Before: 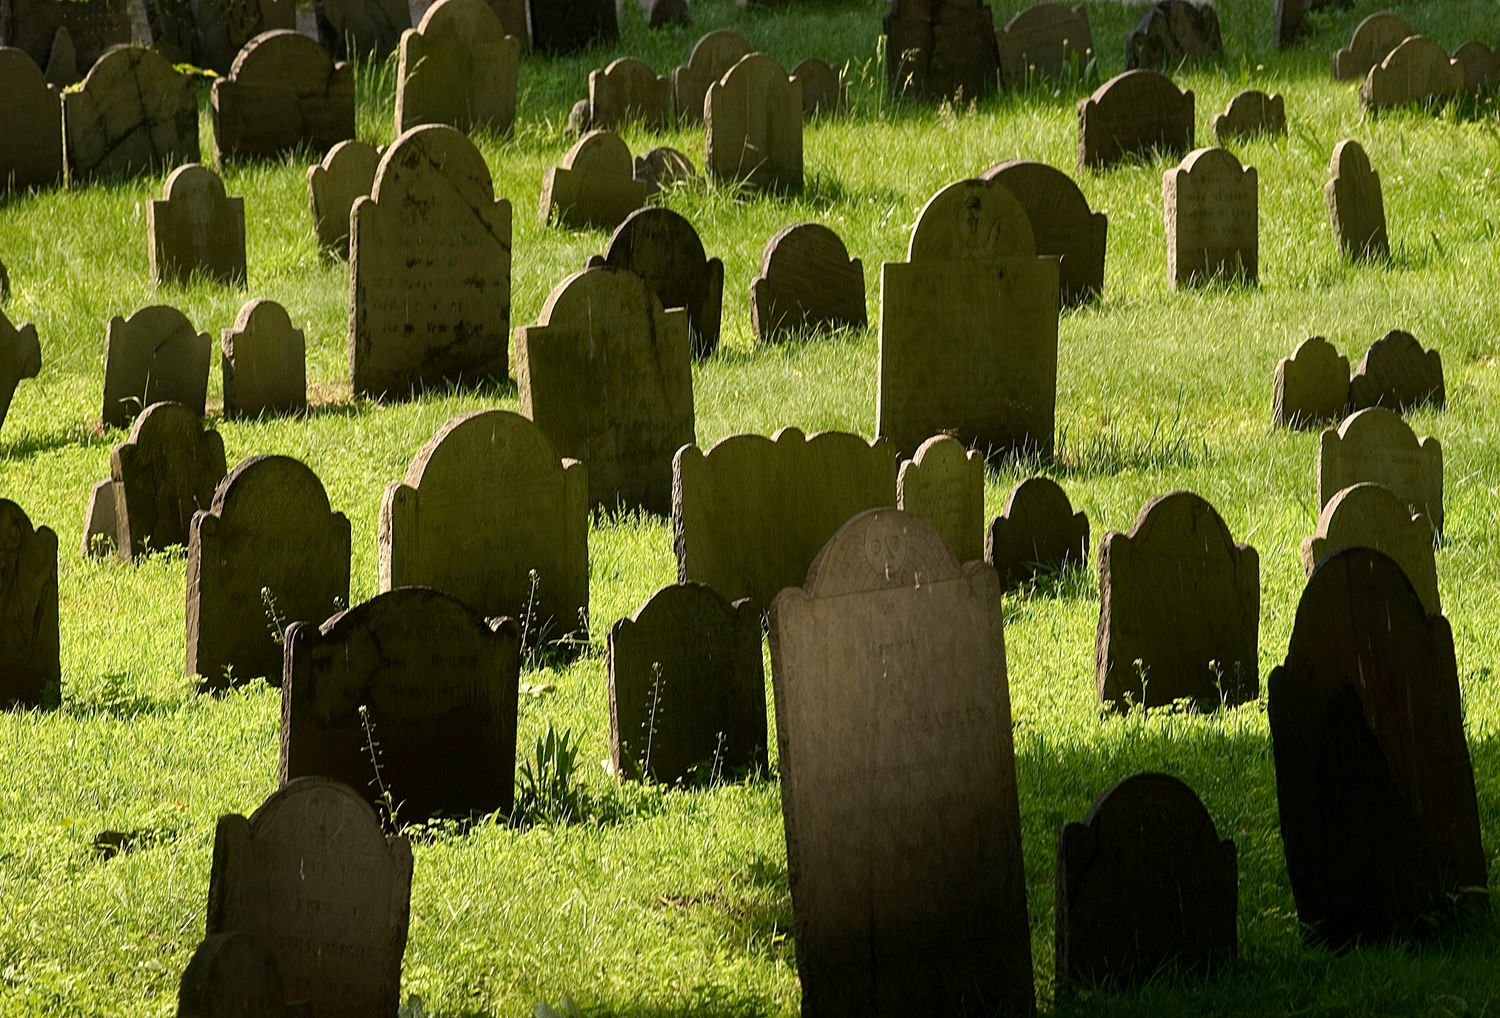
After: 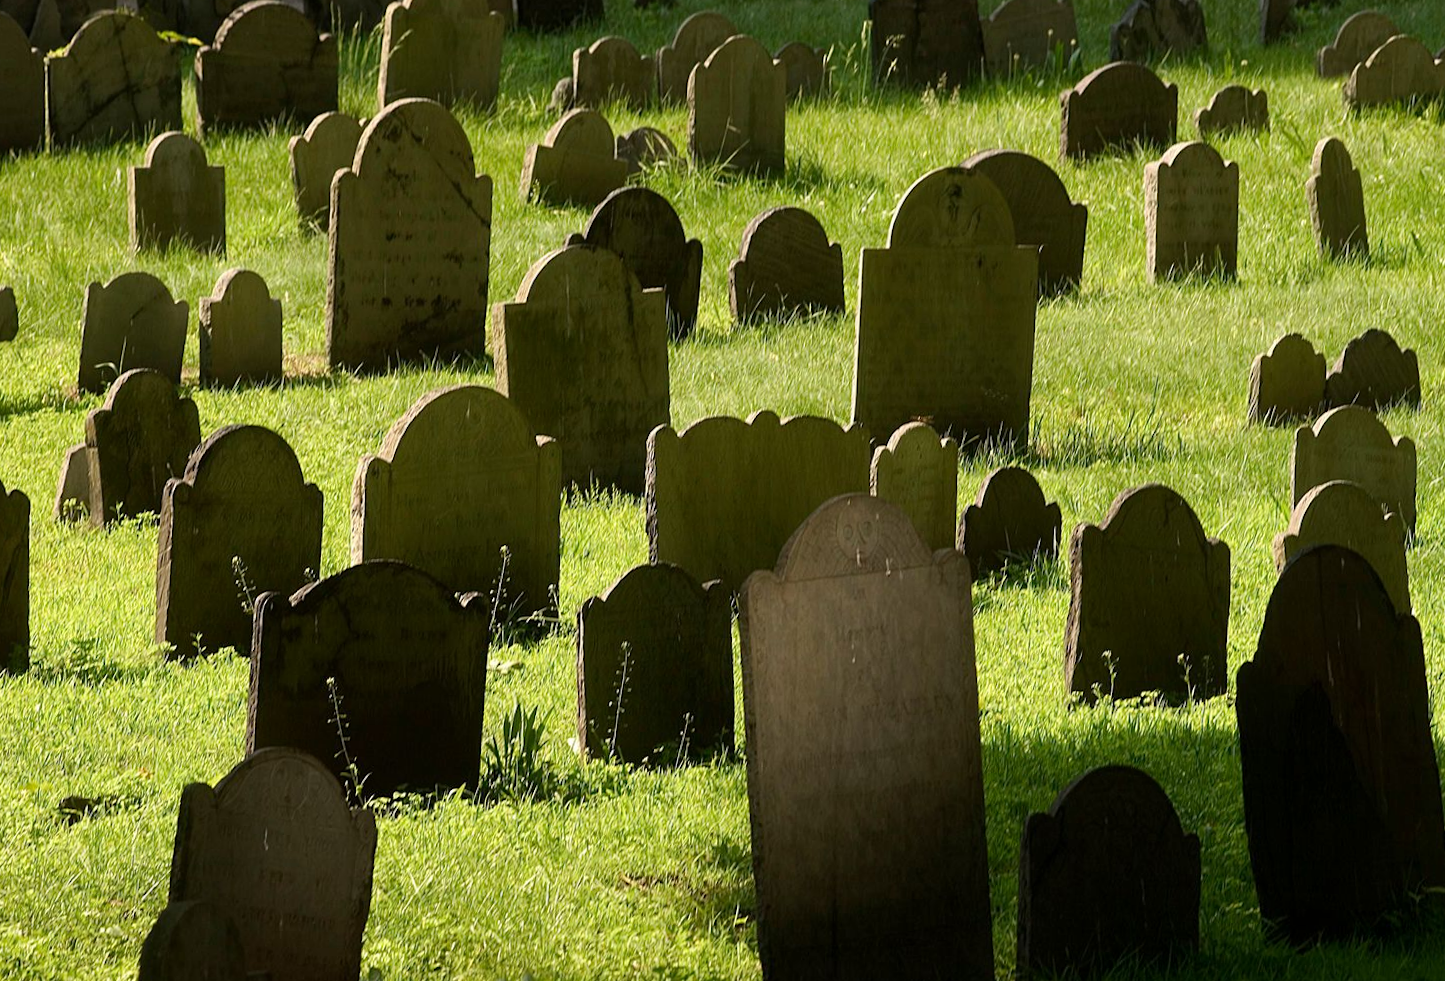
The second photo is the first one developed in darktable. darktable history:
crop and rotate: angle -1.47°
